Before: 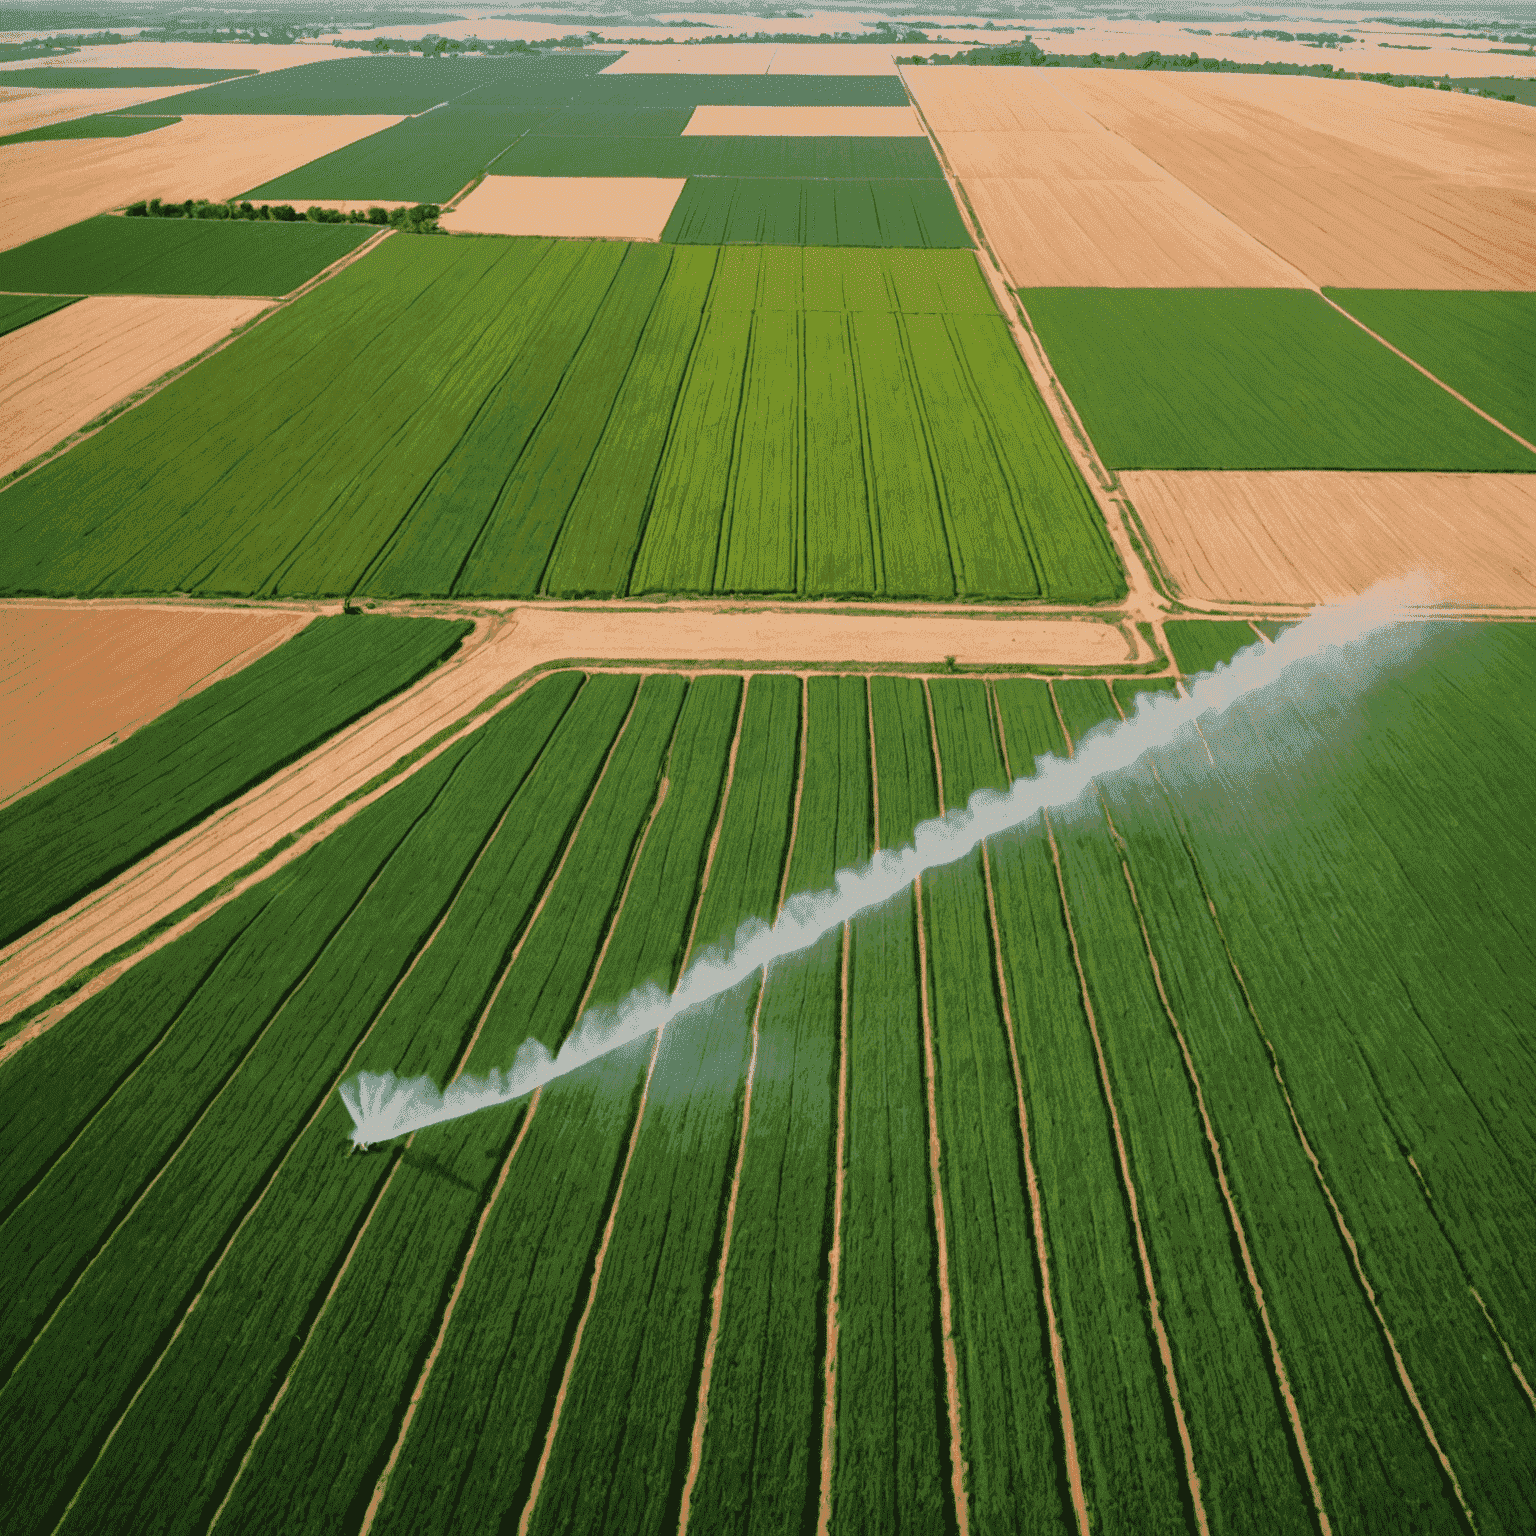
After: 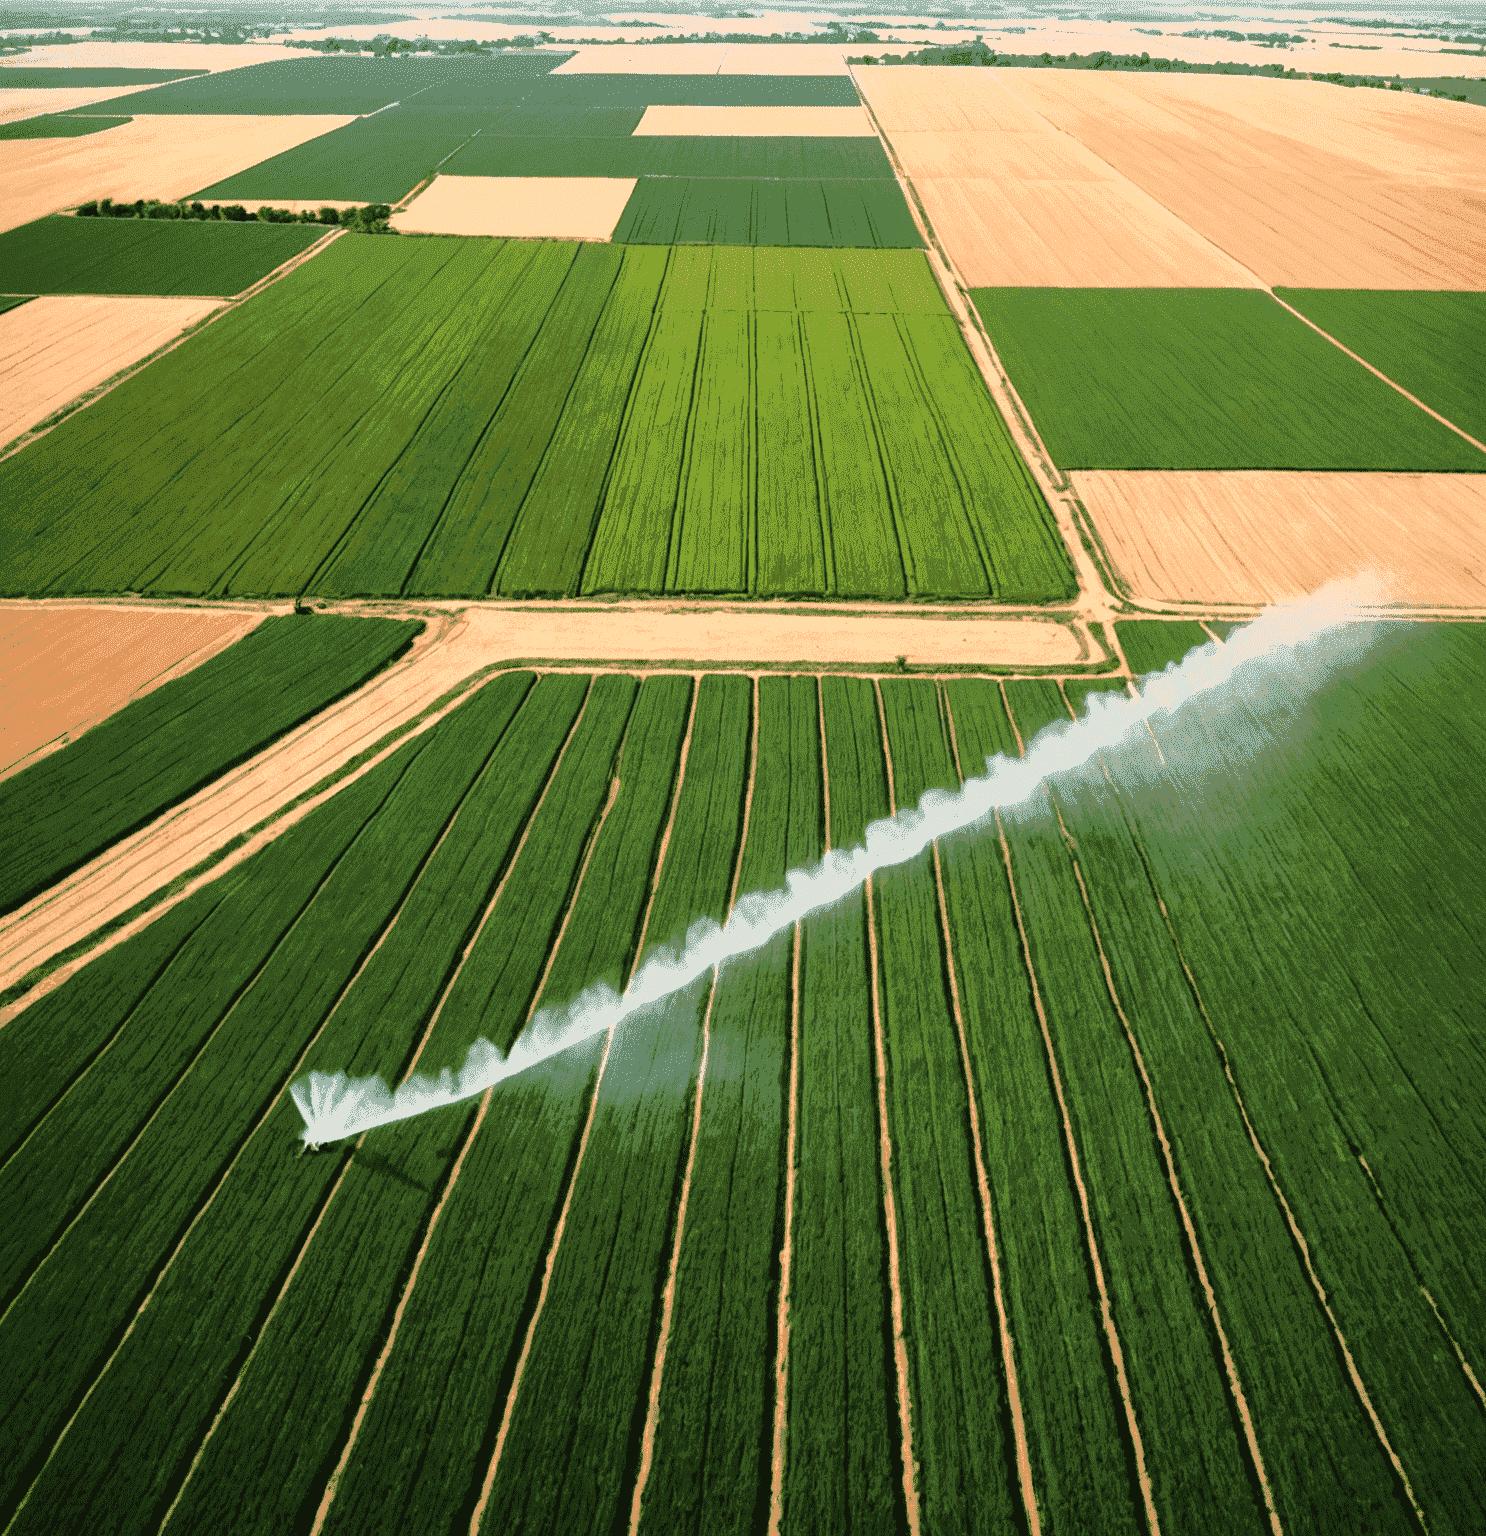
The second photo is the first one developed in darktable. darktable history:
crop and rotate: left 3.238%
tone equalizer: -8 EV -0.75 EV, -7 EV -0.7 EV, -6 EV -0.6 EV, -5 EV -0.4 EV, -3 EV 0.4 EV, -2 EV 0.6 EV, -1 EV 0.7 EV, +0 EV 0.75 EV, edges refinement/feathering 500, mask exposure compensation -1.57 EV, preserve details no
